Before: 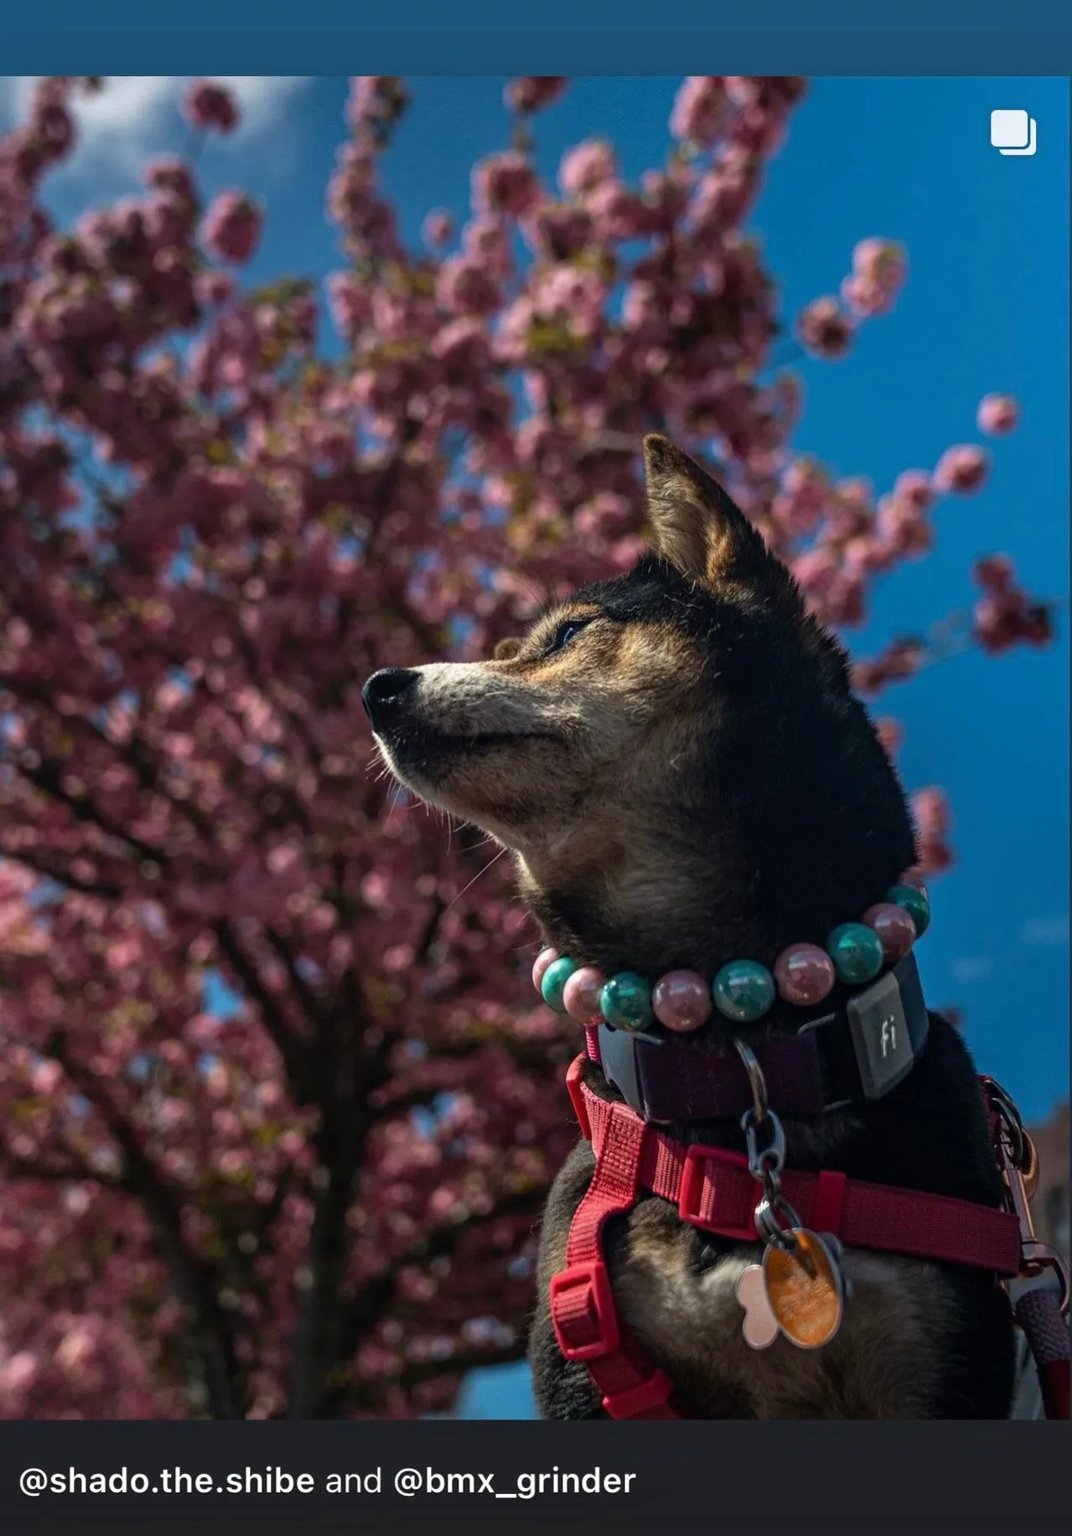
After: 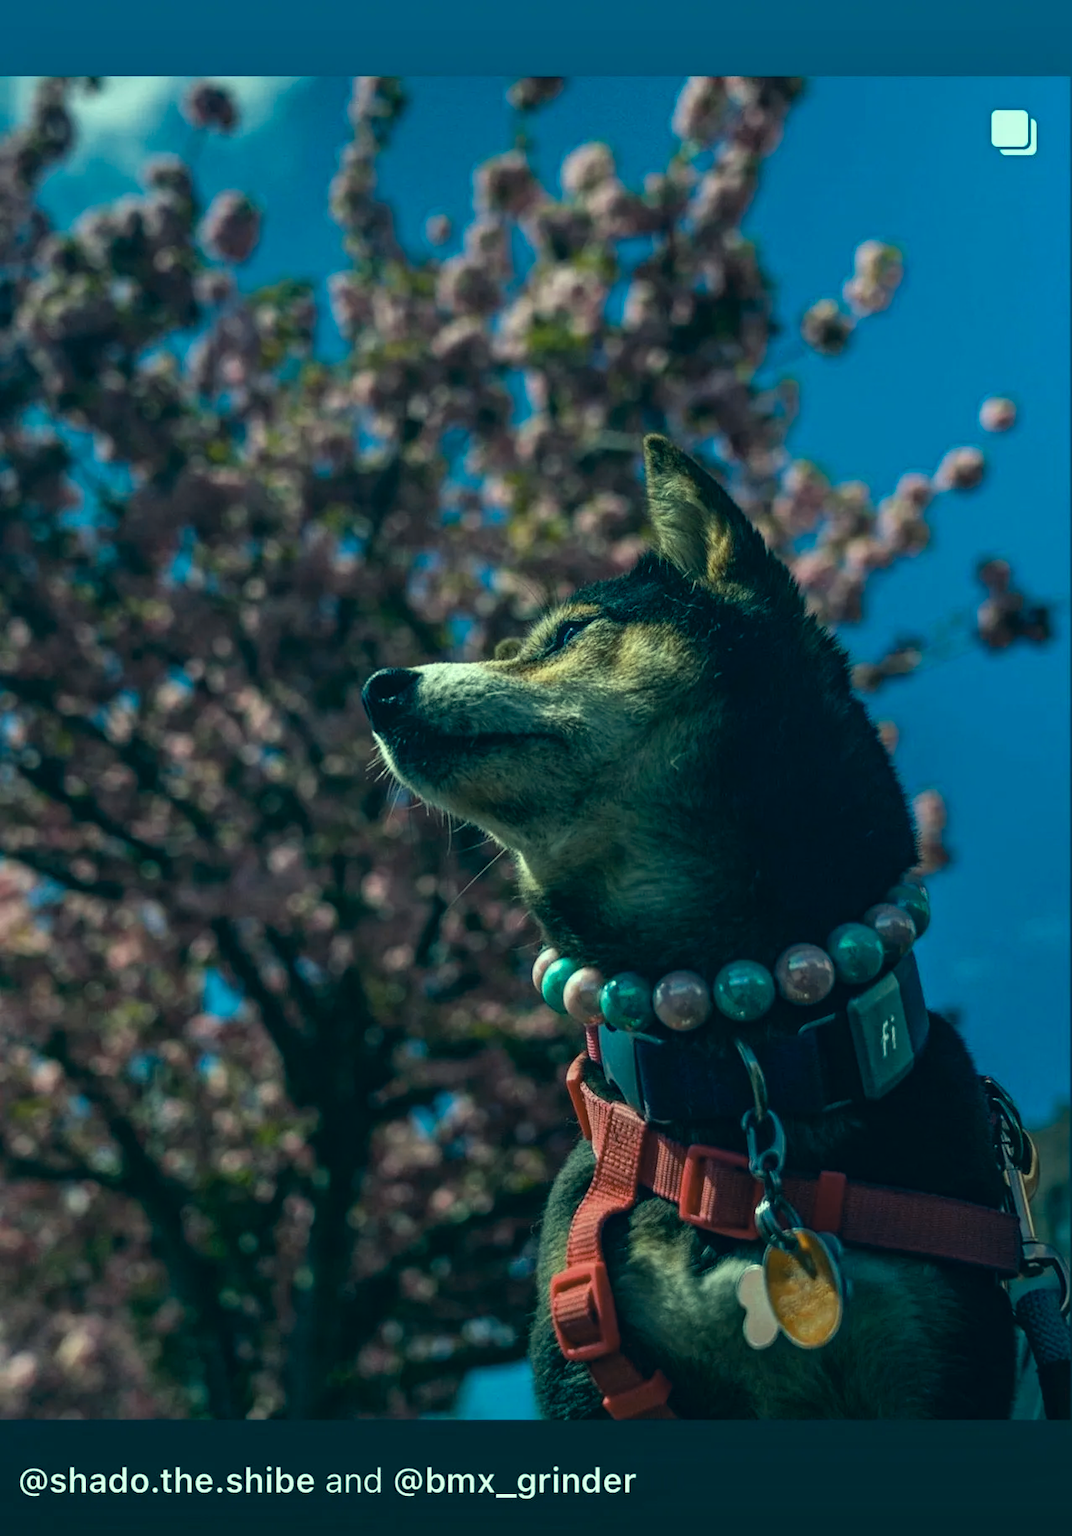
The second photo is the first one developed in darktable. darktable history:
color correction: highlights a* -20.08, highlights b* 9.8, shadows a* -20.4, shadows b* -10.76
tone equalizer: on, module defaults
